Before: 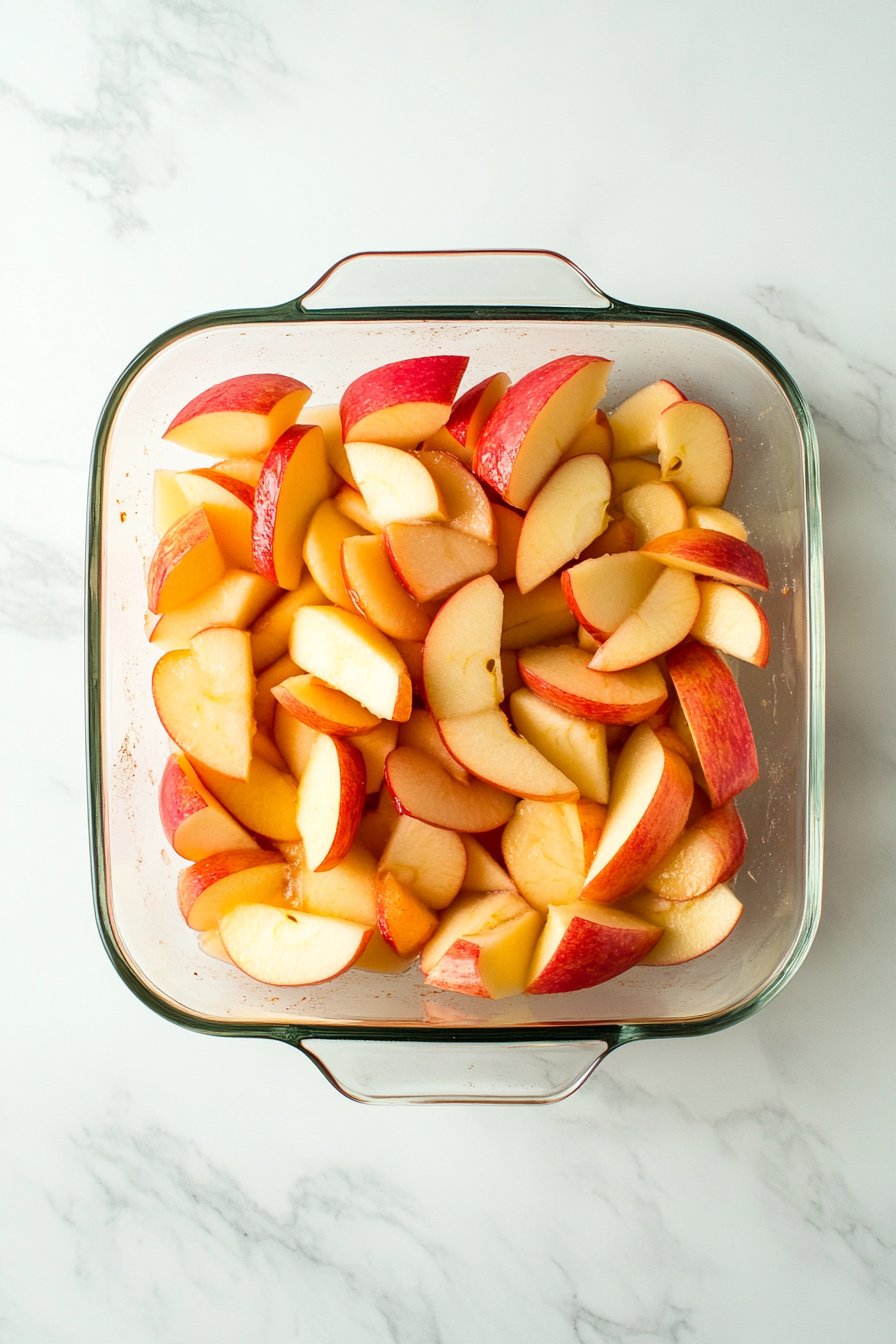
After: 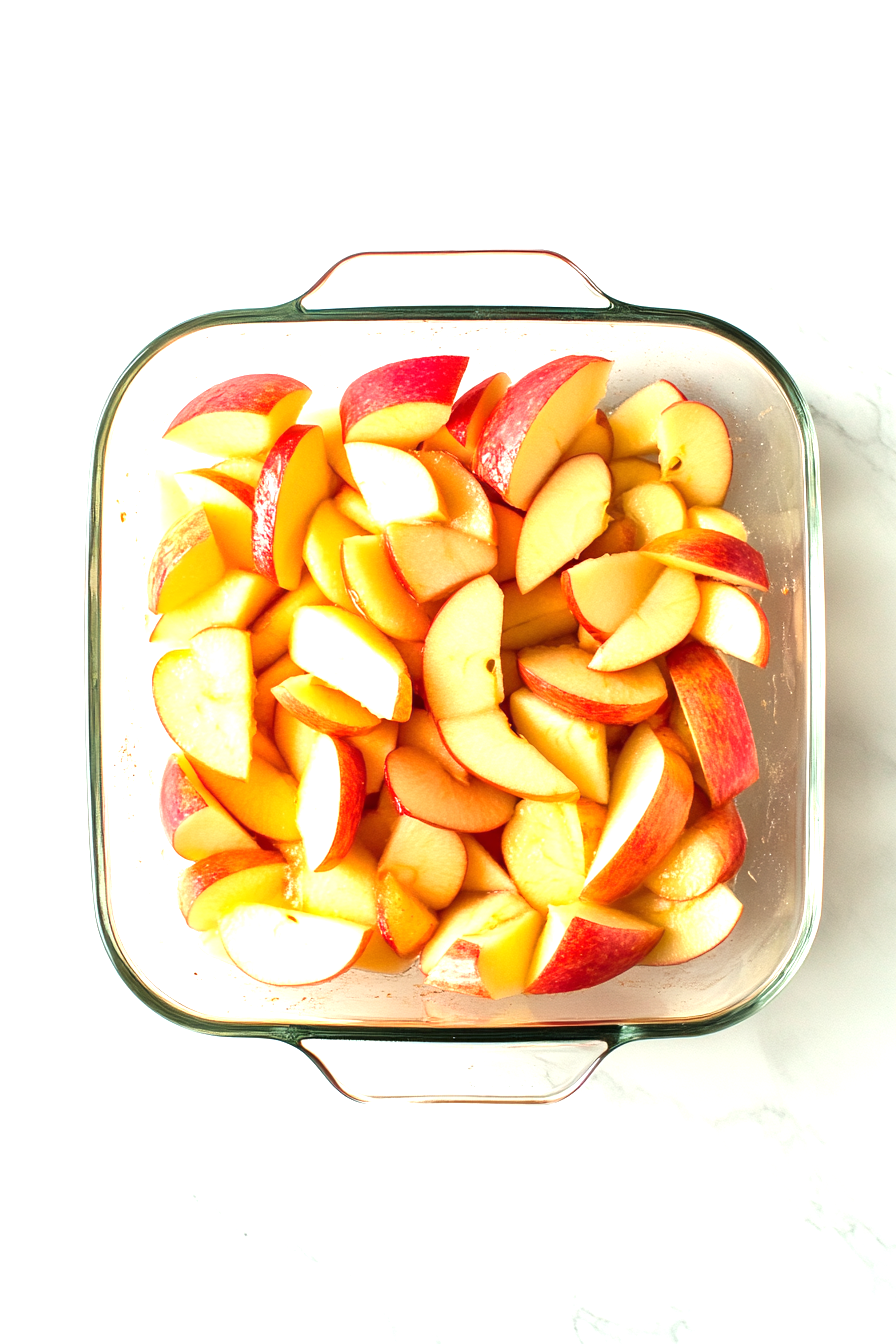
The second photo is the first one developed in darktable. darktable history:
exposure: black level correction 0, exposure 1.001 EV, compensate exposure bias true, compensate highlight preservation false
